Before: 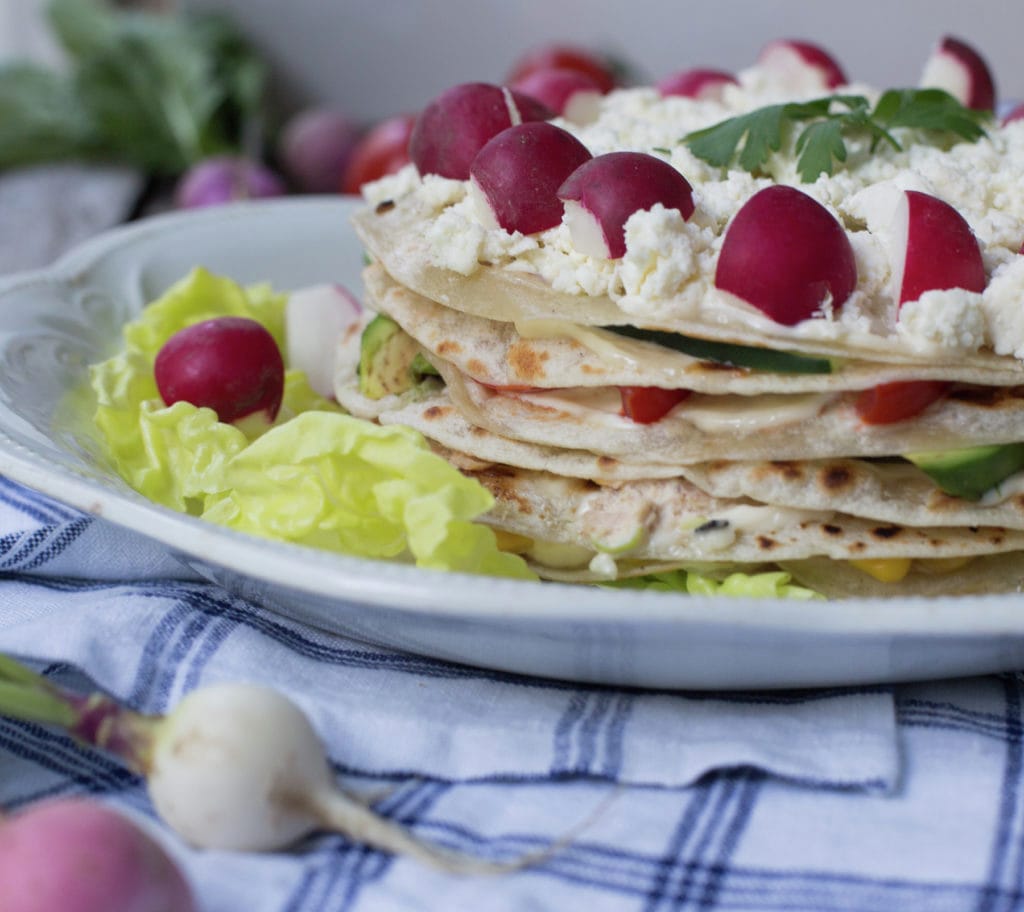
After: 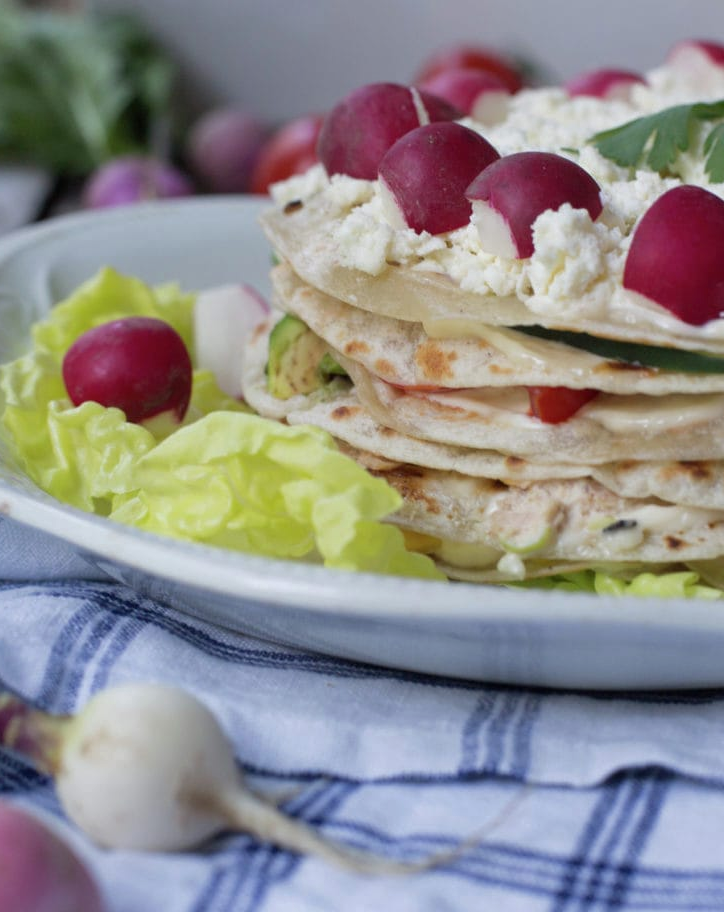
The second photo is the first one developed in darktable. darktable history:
tone equalizer: -8 EV -1.84 EV, -7 EV -1.16 EV, -6 EV -1.62 EV, smoothing diameter 25%, edges refinement/feathering 10, preserve details guided filter
crop and rotate: left 9.061%, right 20.142%
